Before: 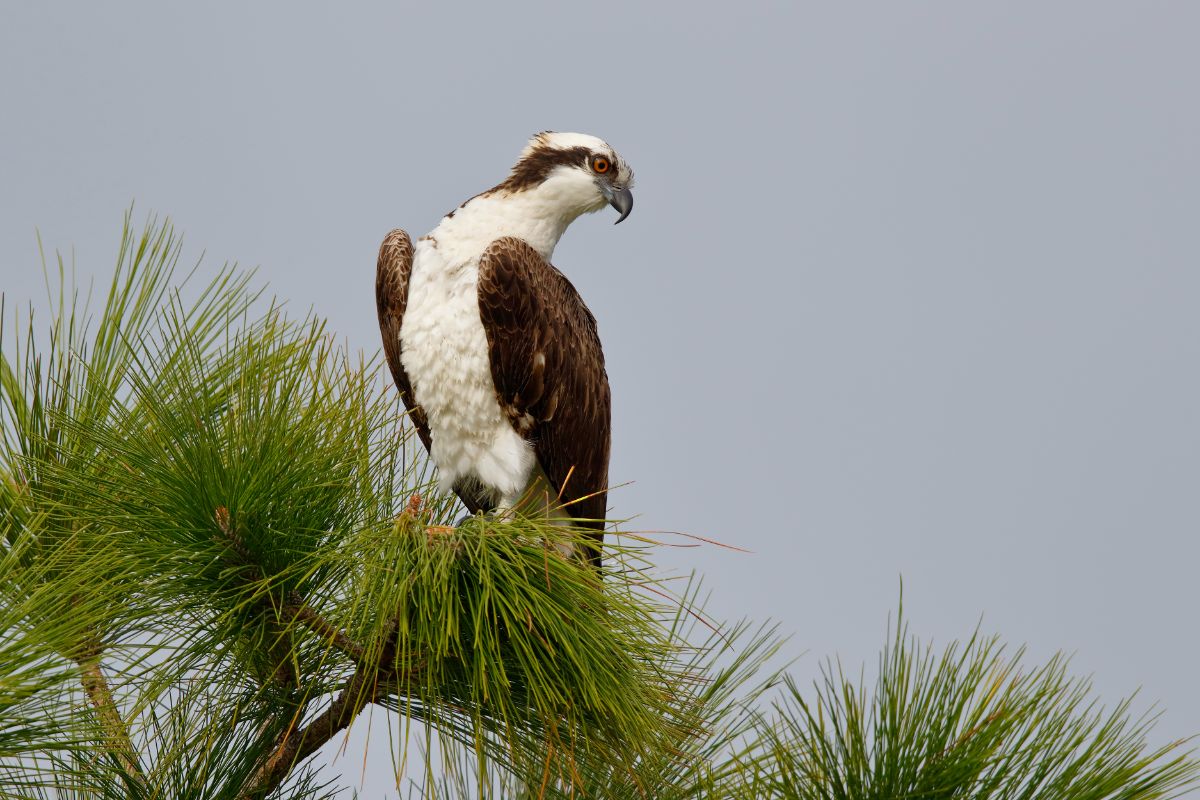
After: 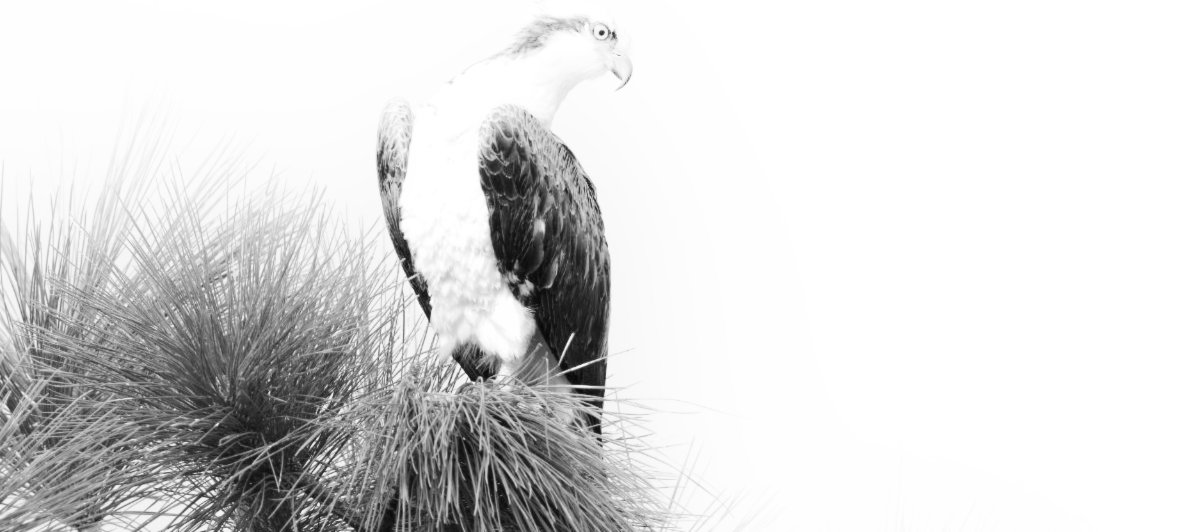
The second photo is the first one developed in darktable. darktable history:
monochrome: on, module defaults
lowpass: radius 0.5, unbound 0
exposure: black level correction 0, exposure 0.7 EV, compensate exposure bias true, compensate highlight preservation false
shadows and highlights: shadows -90, highlights 90, soften with gaussian
crop: top 16.727%, bottom 16.727%
contrast brightness saturation: contrast 0.2, brightness 0.16, saturation 0.22
white balance: red 1, blue 1
